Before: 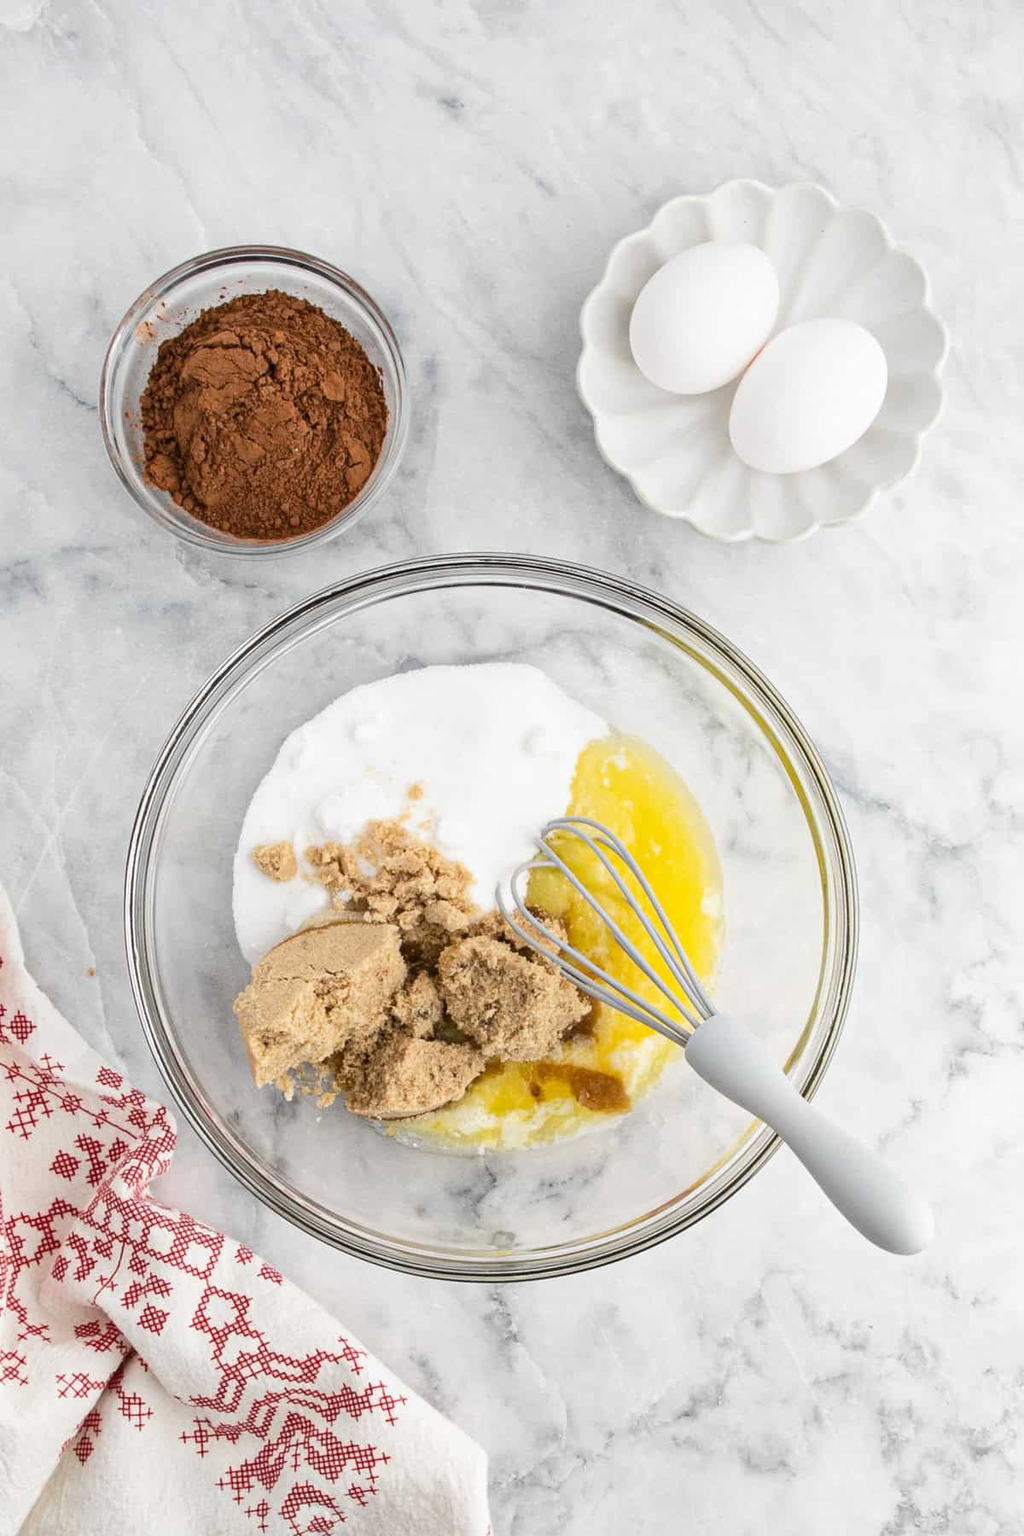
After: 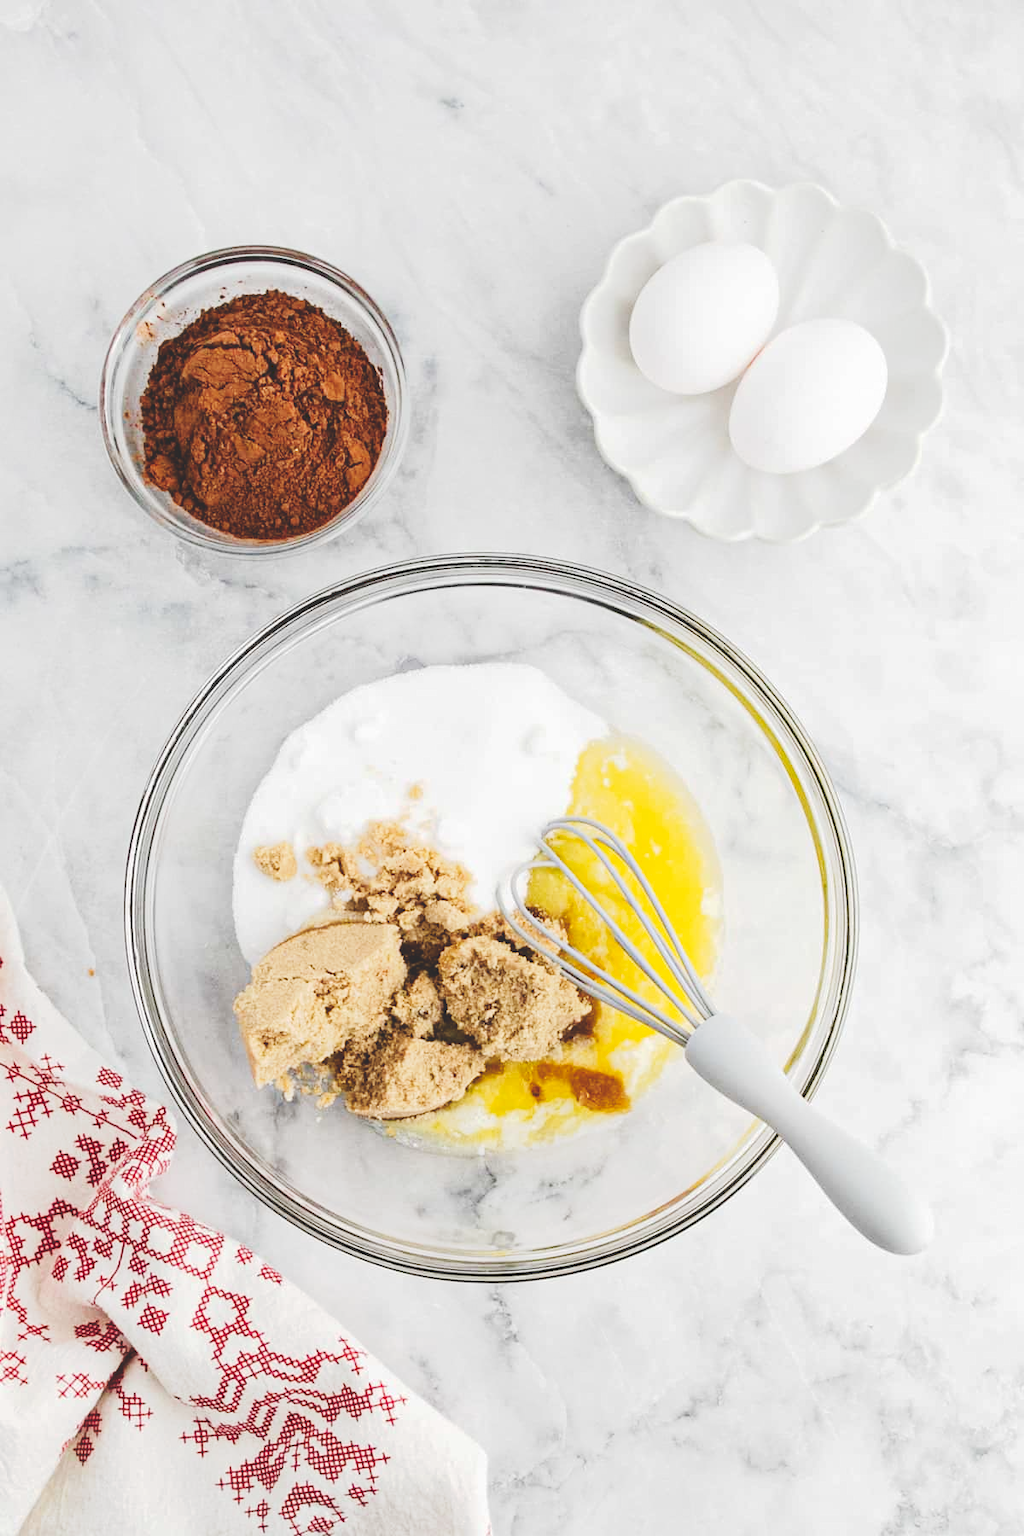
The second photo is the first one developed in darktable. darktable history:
tone curve: curves: ch0 [(0, 0) (0.003, 0.17) (0.011, 0.17) (0.025, 0.17) (0.044, 0.168) (0.069, 0.167) (0.1, 0.173) (0.136, 0.181) (0.177, 0.199) (0.224, 0.226) (0.277, 0.271) (0.335, 0.333) (0.399, 0.419) (0.468, 0.52) (0.543, 0.621) (0.623, 0.716) (0.709, 0.795) (0.801, 0.867) (0.898, 0.914) (1, 1)], preserve colors none
